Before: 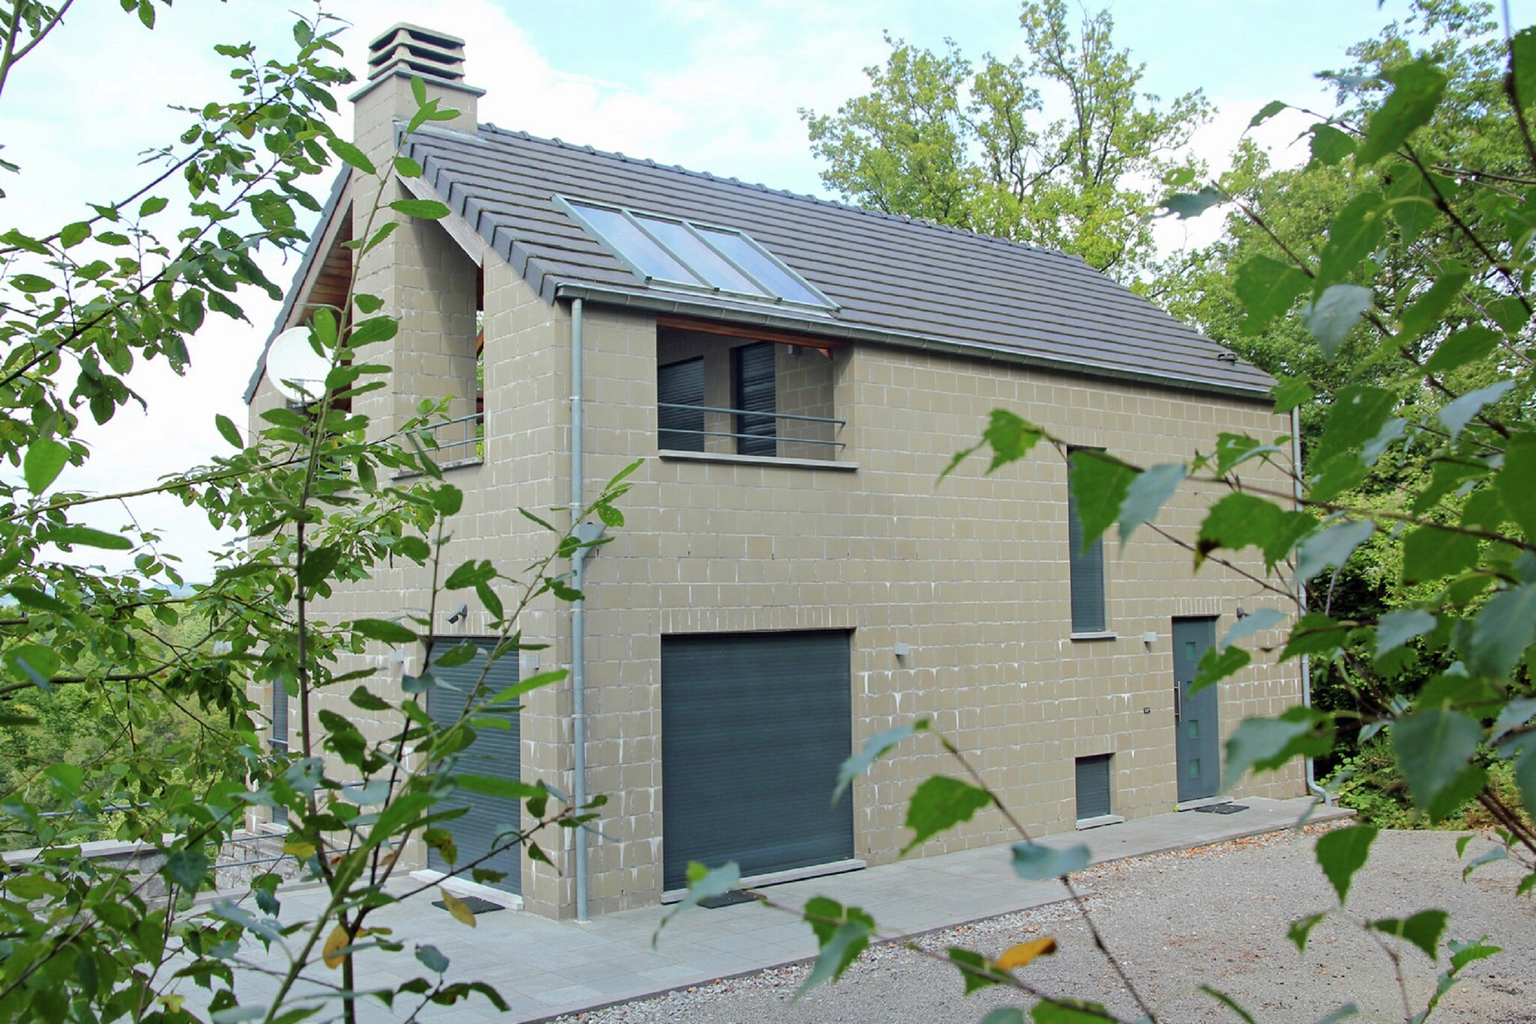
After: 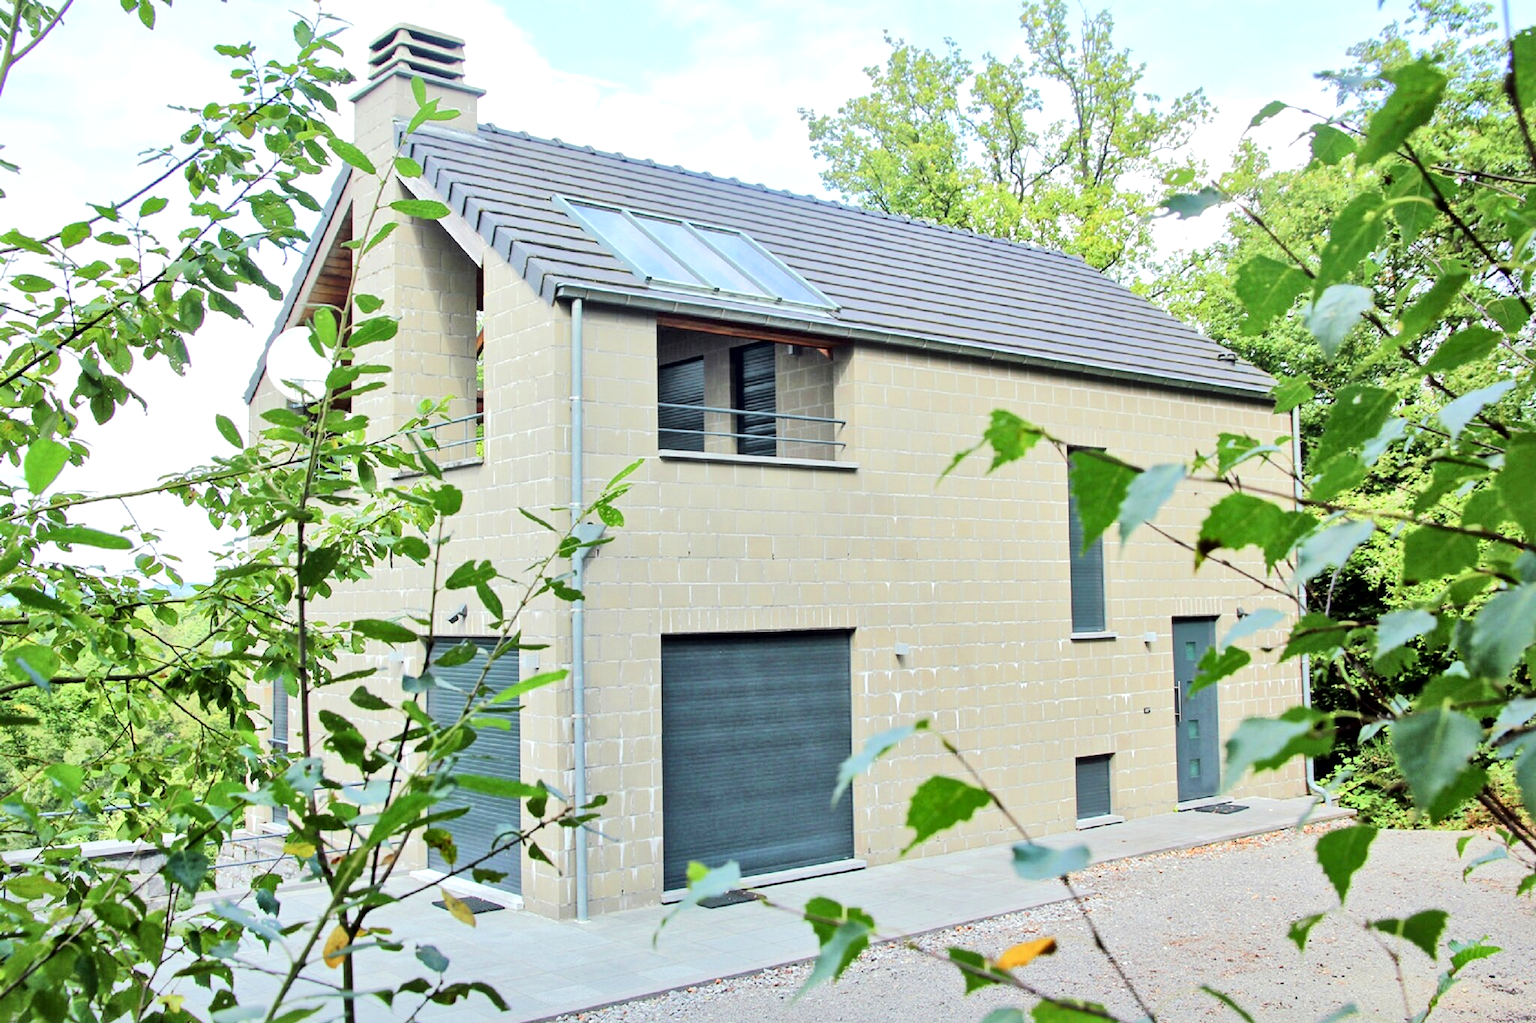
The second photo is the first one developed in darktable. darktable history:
local contrast: mode bilateral grid, contrast 19, coarseness 51, detail 179%, midtone range 0.2
tone equalizer: -7 EV 0.16 EV, -6 EV 0.635 EV, -5 EV 1.16 EV, -4 EV 1.32 EV, -3 EV 1.13 EV, -2 EV 0.6 EV, -1 EV 0.147 EV, edges refinement/feathering 500, mask exposure compensation -1.57 EV, preserve details no
